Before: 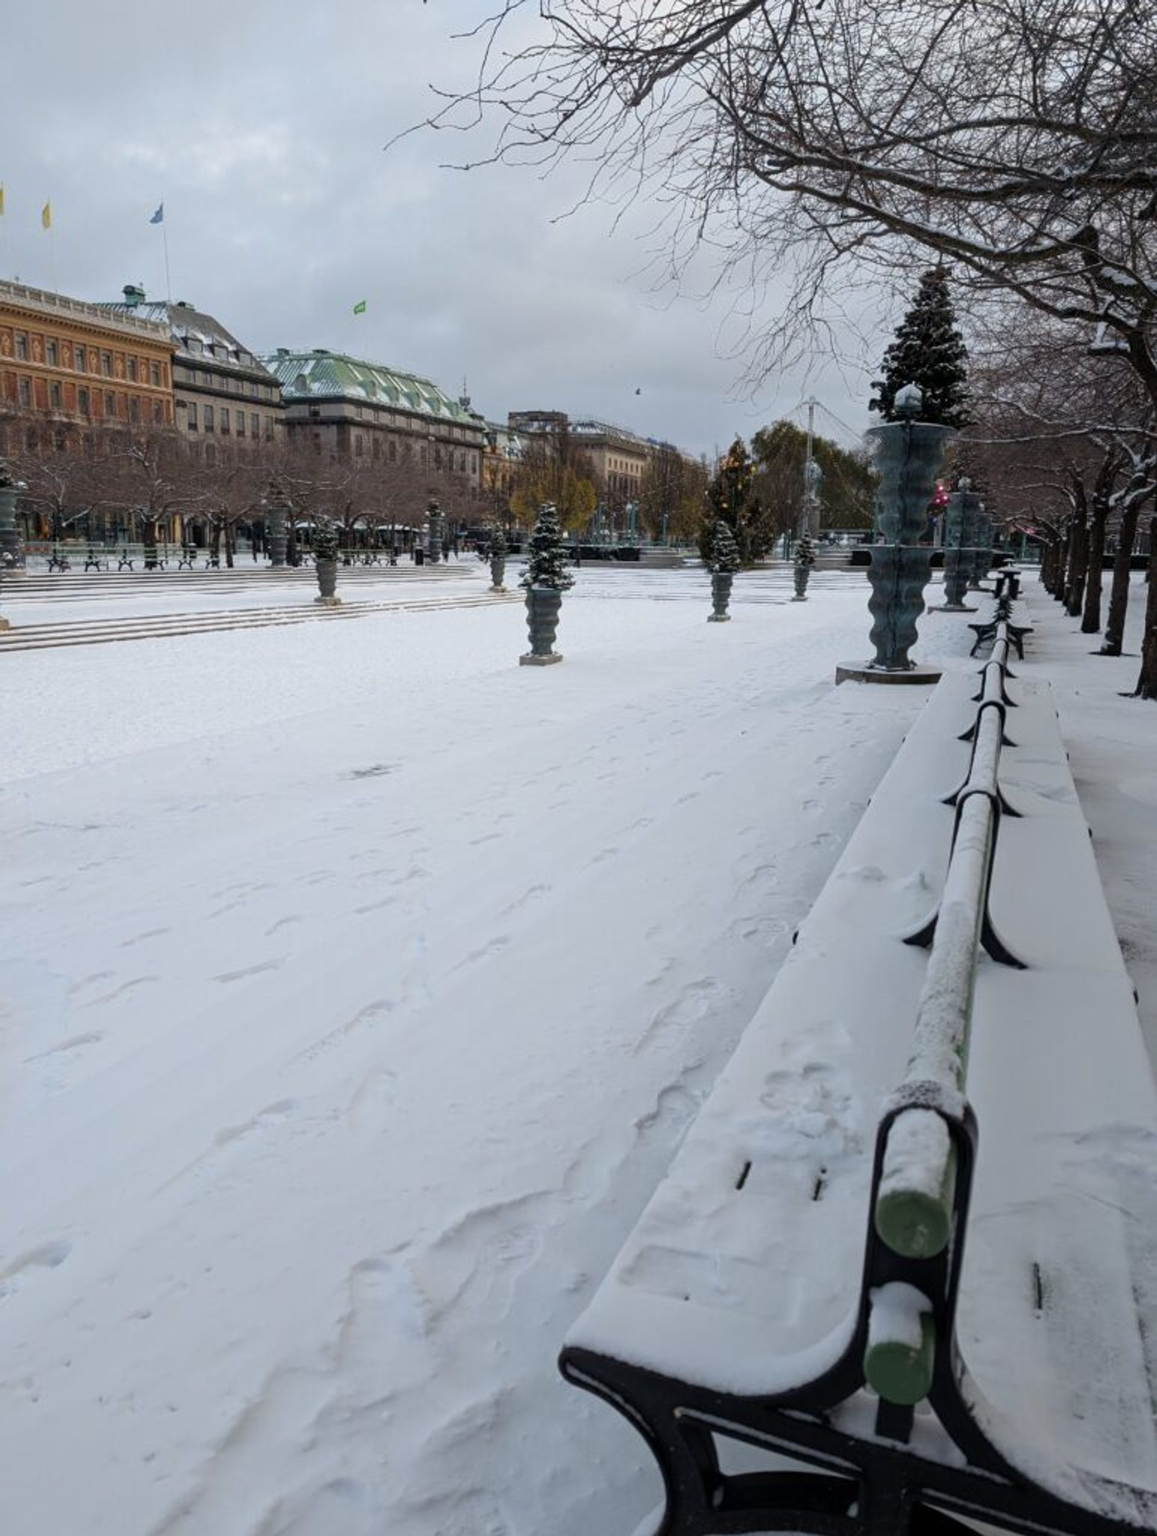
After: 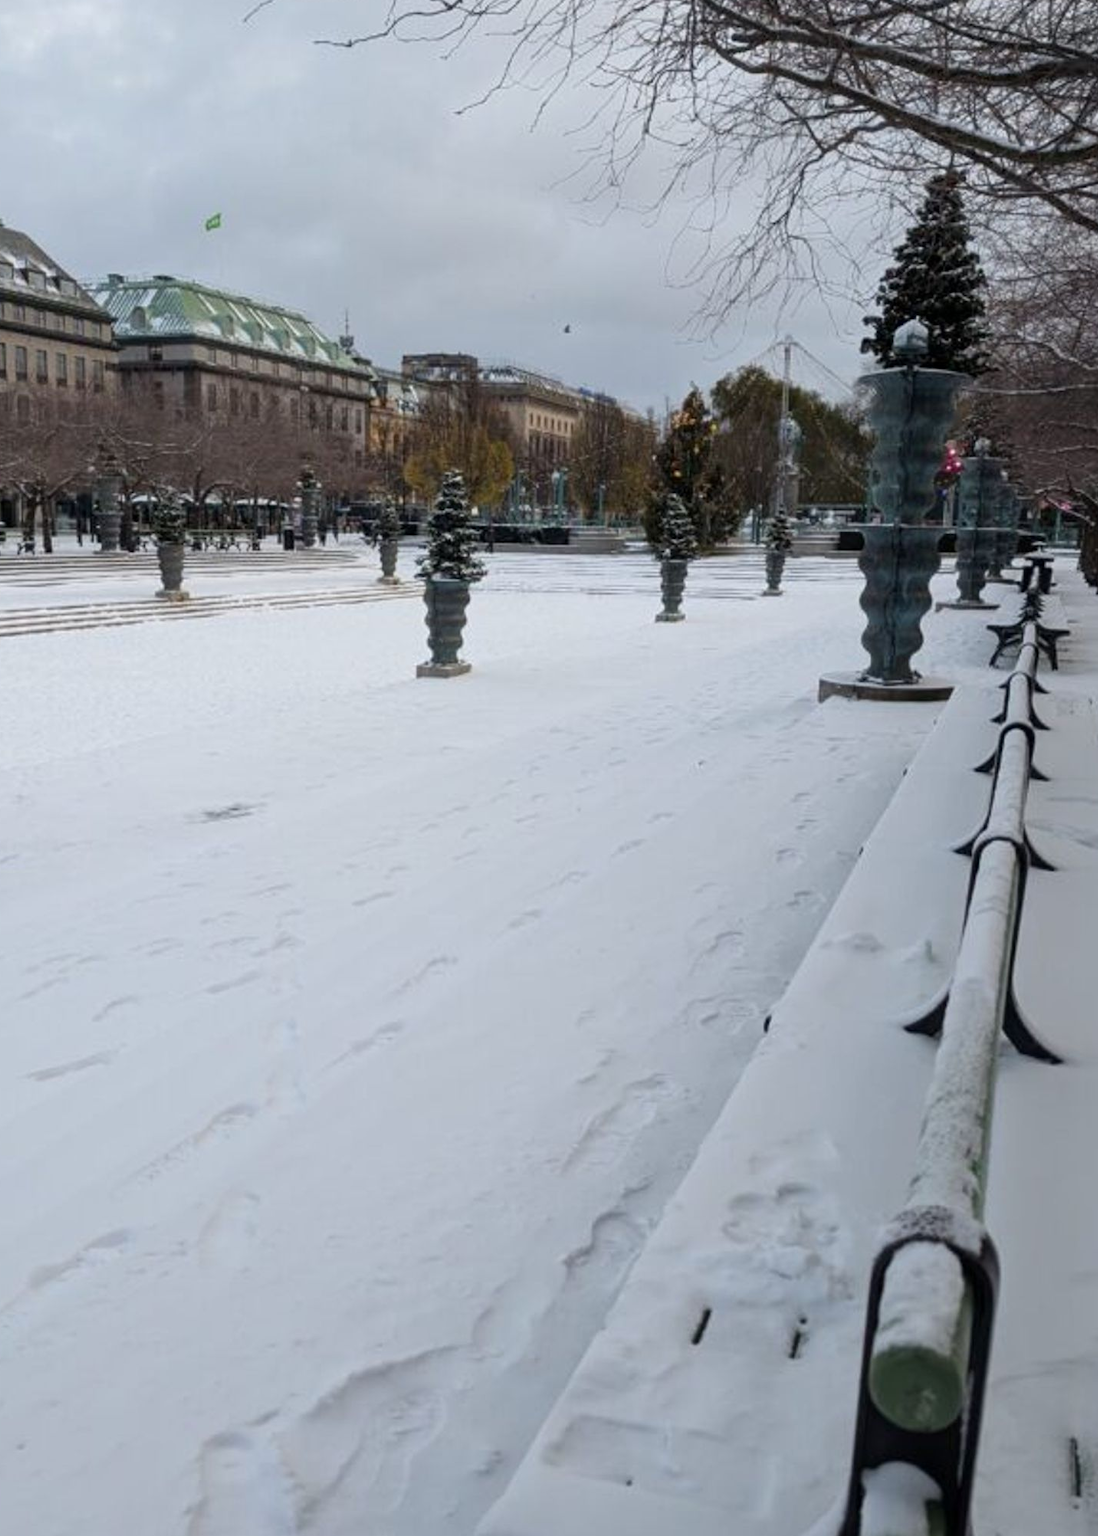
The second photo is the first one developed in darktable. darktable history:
crop: left 16.666%, top 8.697%, right 8.648%, bottom 12.682%
